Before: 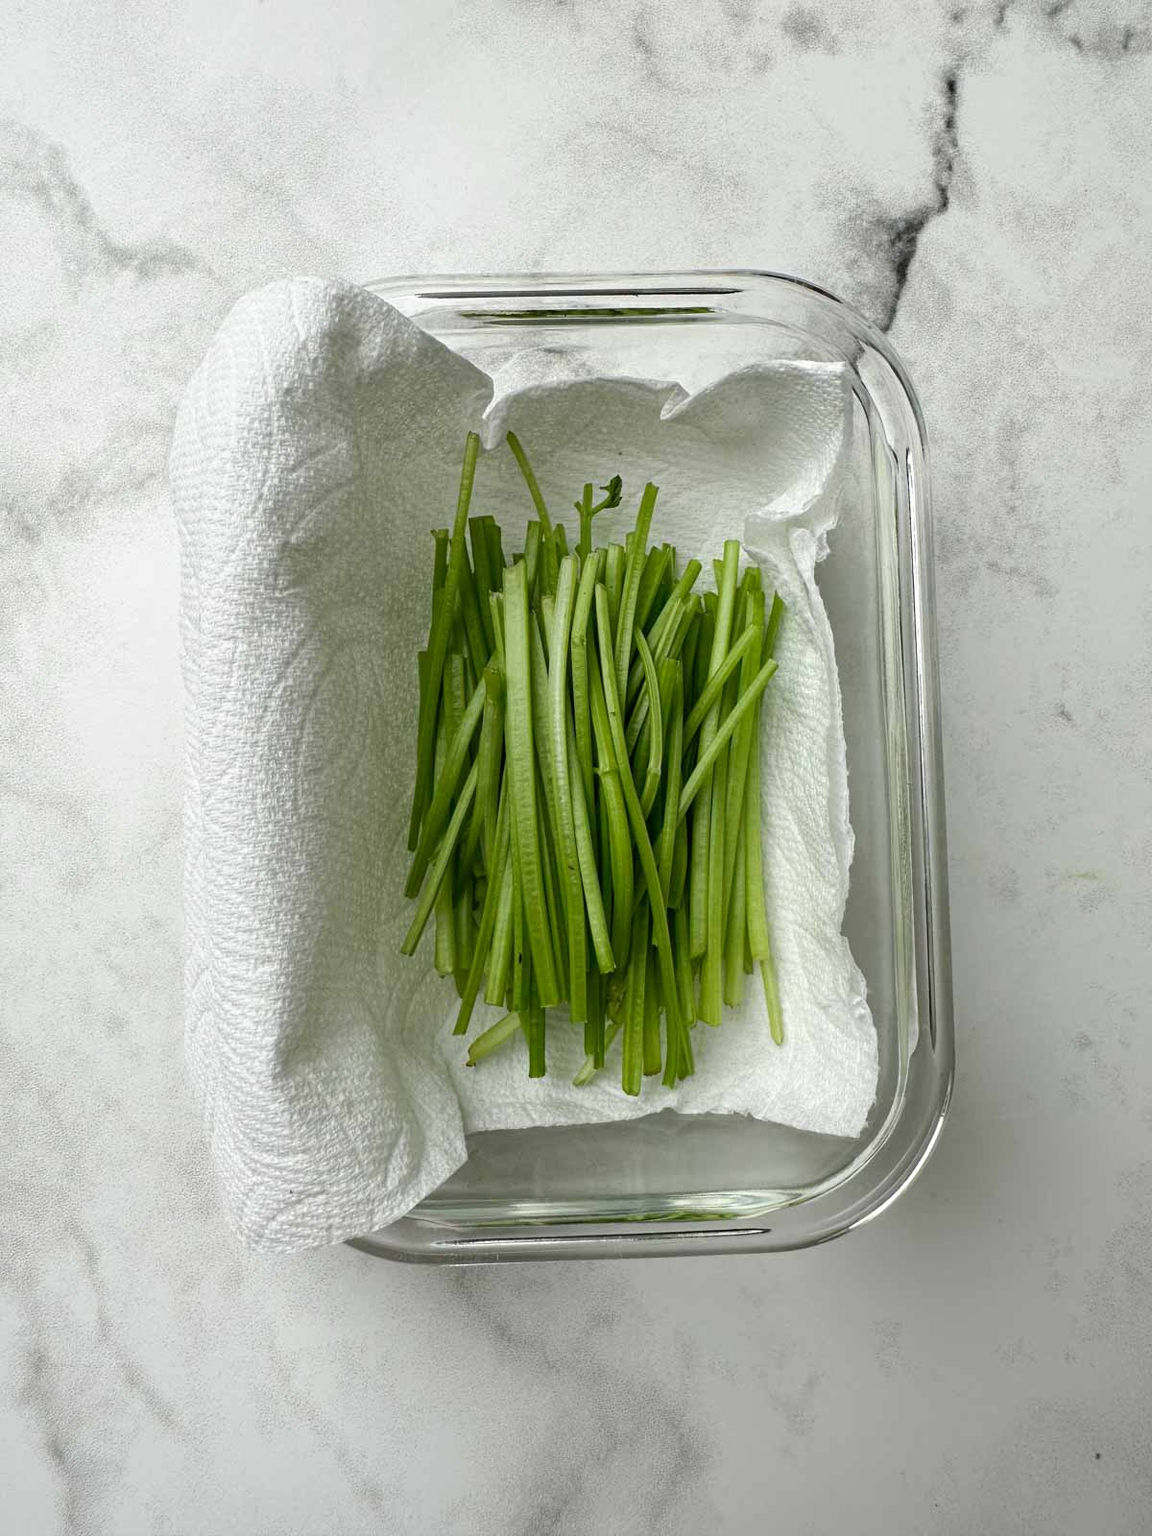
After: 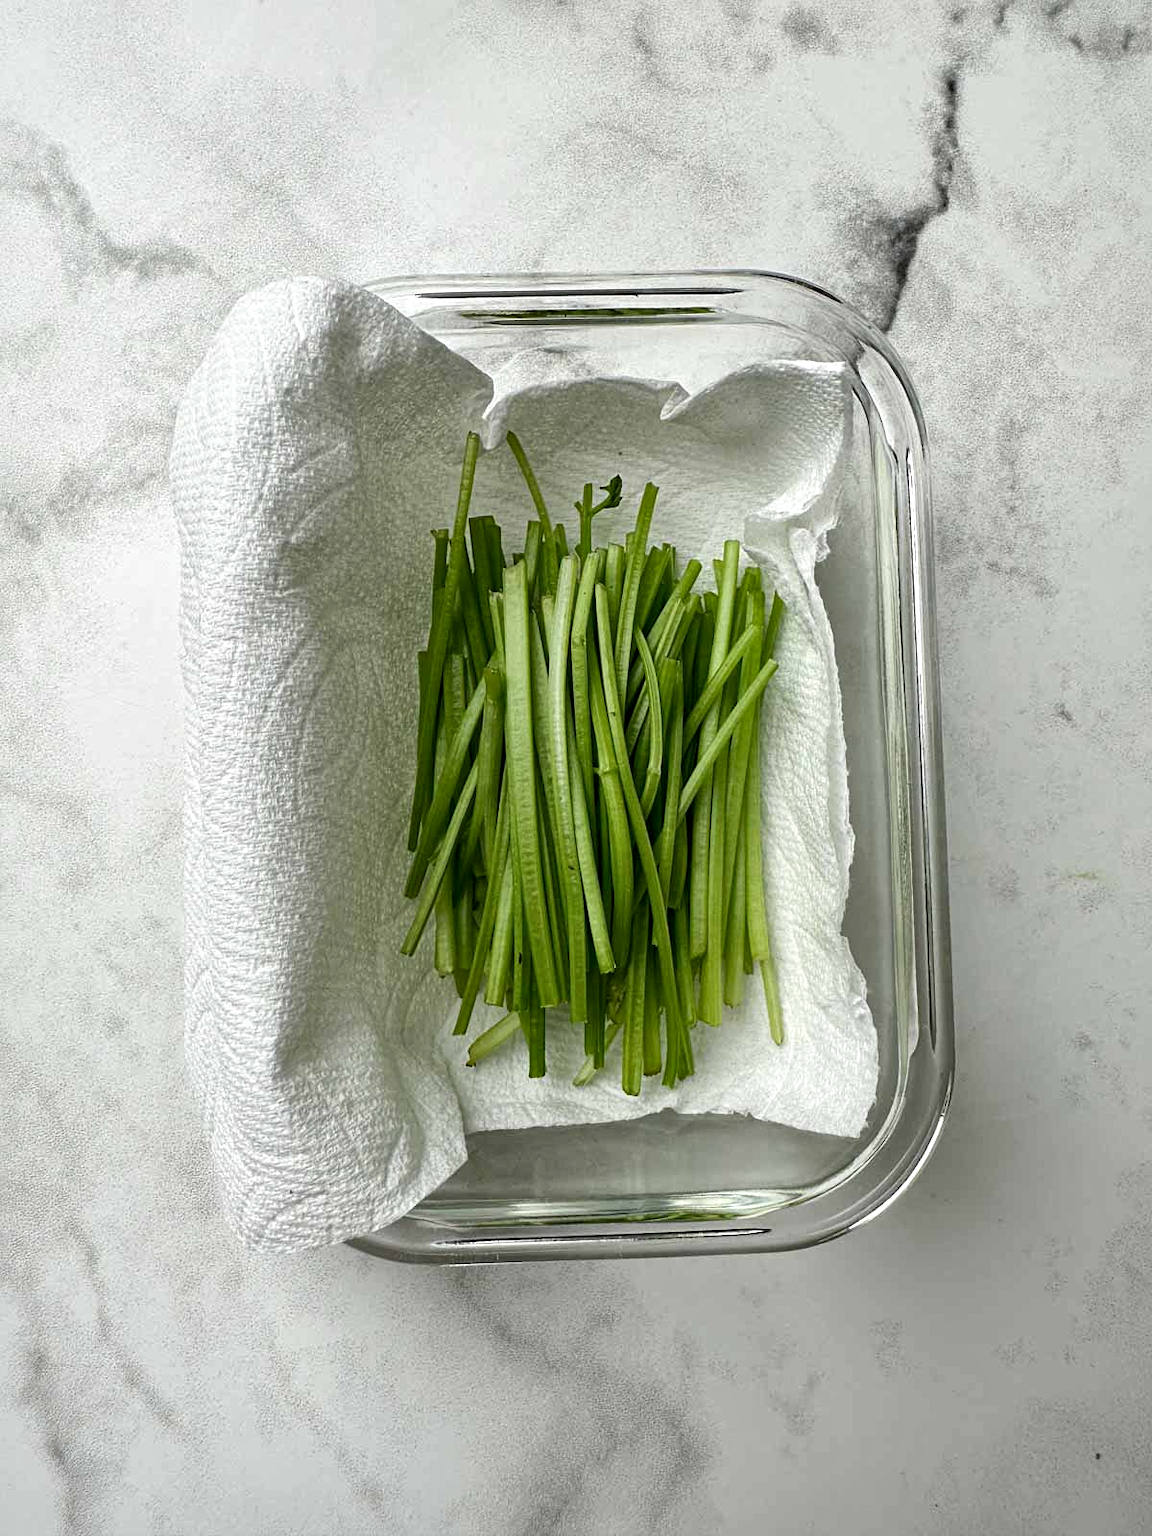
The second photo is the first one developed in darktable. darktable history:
sharpen: amount 0.216
local contrast: mode bilateral grid, contrast 19, coarseness 51, detail 143%, midtone range 0.2
